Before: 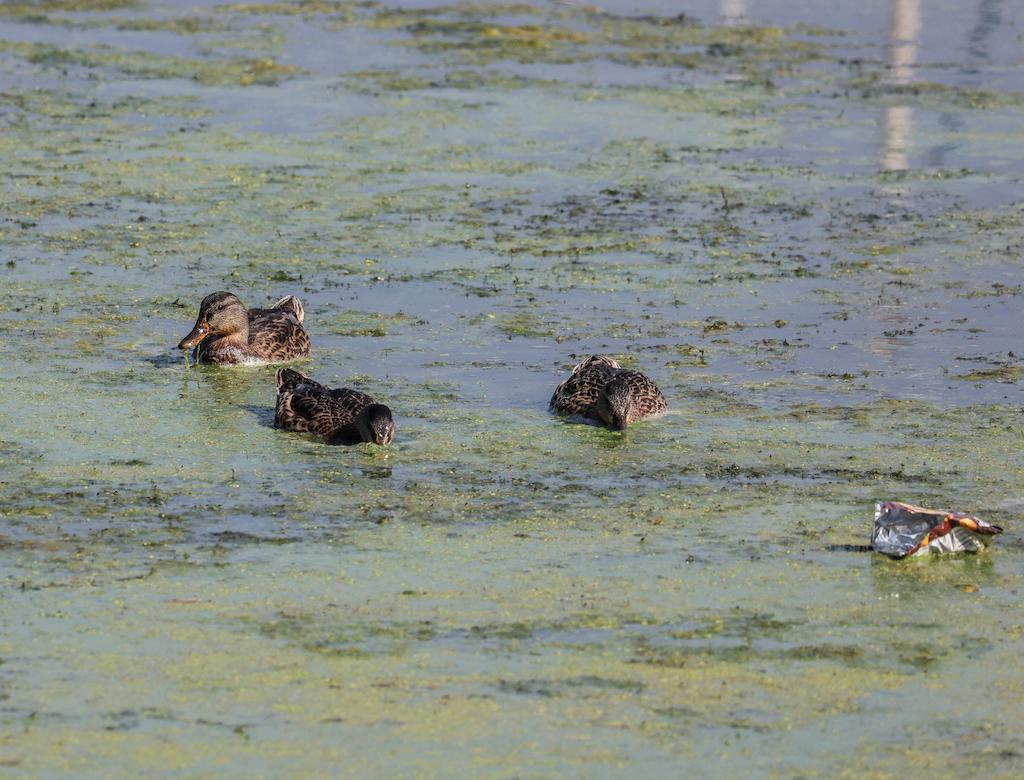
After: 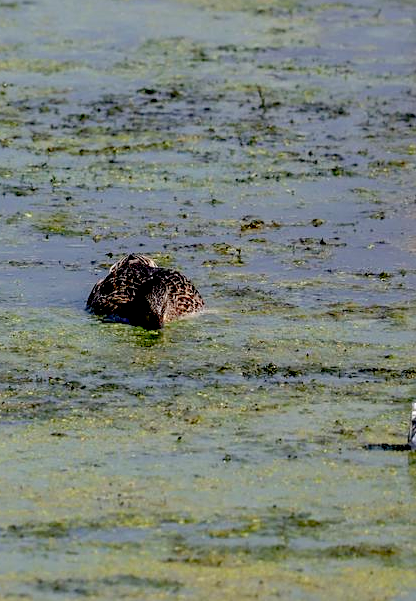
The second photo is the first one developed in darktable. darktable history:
exposure: black level correction 0.048, exposure 0.013 EV, compensate highlight preservation false
crop: left 45.311%, top 13.045%, right 14.001%, bottom 9.819%
sharpen: amount 0.2
